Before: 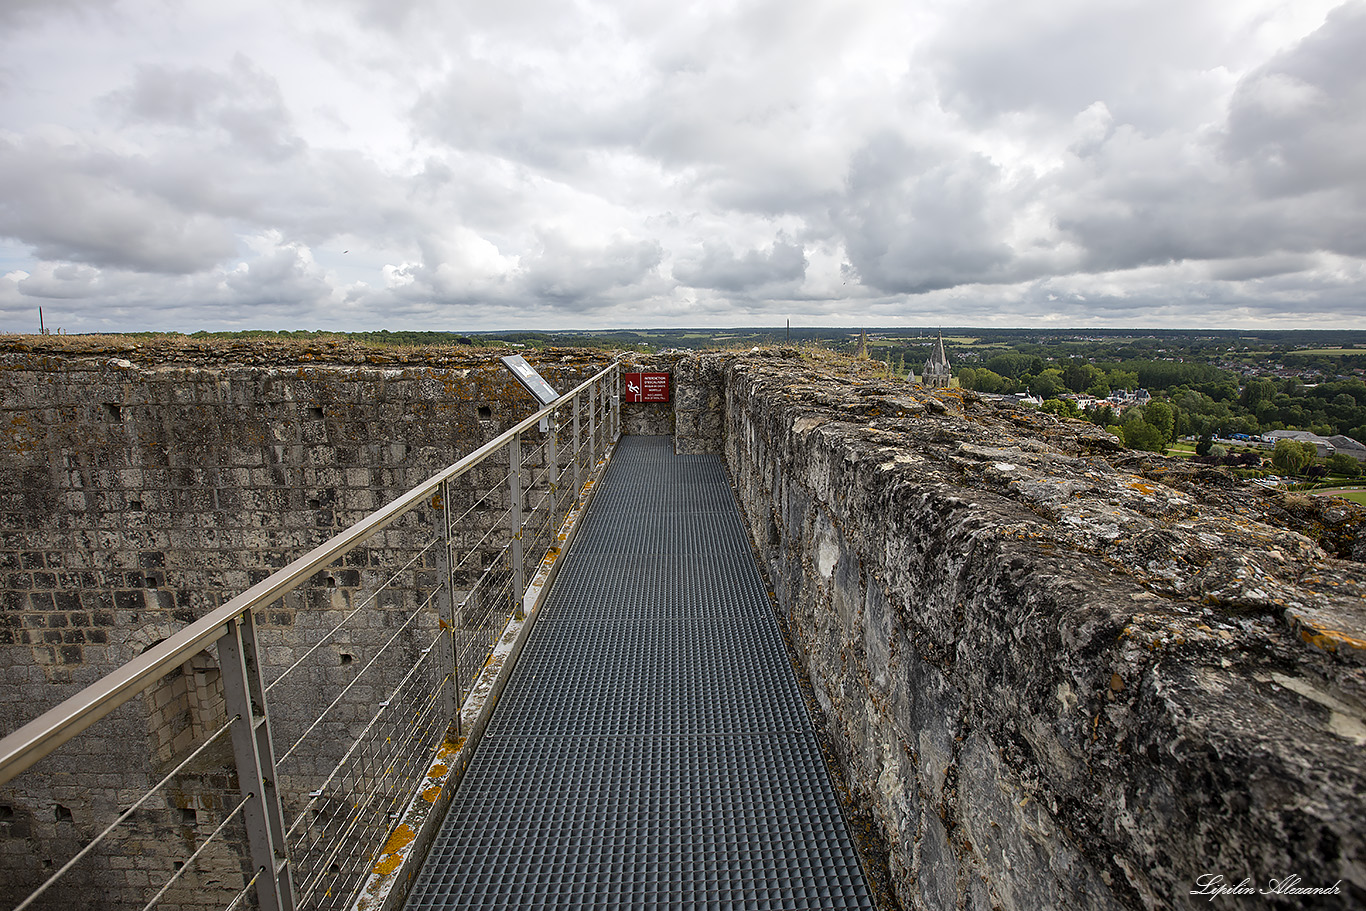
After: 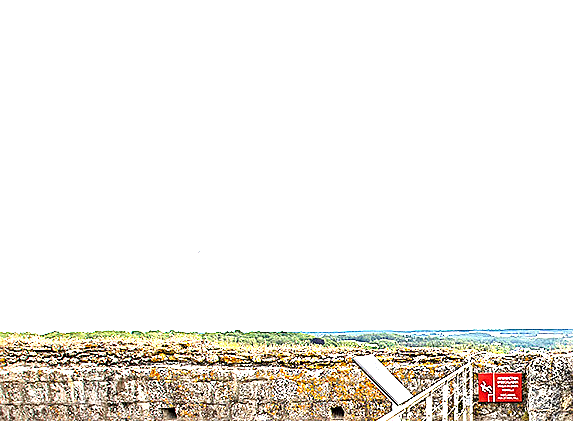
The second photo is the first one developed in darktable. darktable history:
base curve: curves: ch0 [(0, 0) (0.297, 0.298) (1, 1)], preserve colors none
exposure: black level correction 0, exposure 2.327 EV, compensate exposure bias true, compensate highlight preservation false
sharpen: on, module defaults
crop and rotate: left 10.817%, top 0.062%, right 47.194%, bottom 53.626%
